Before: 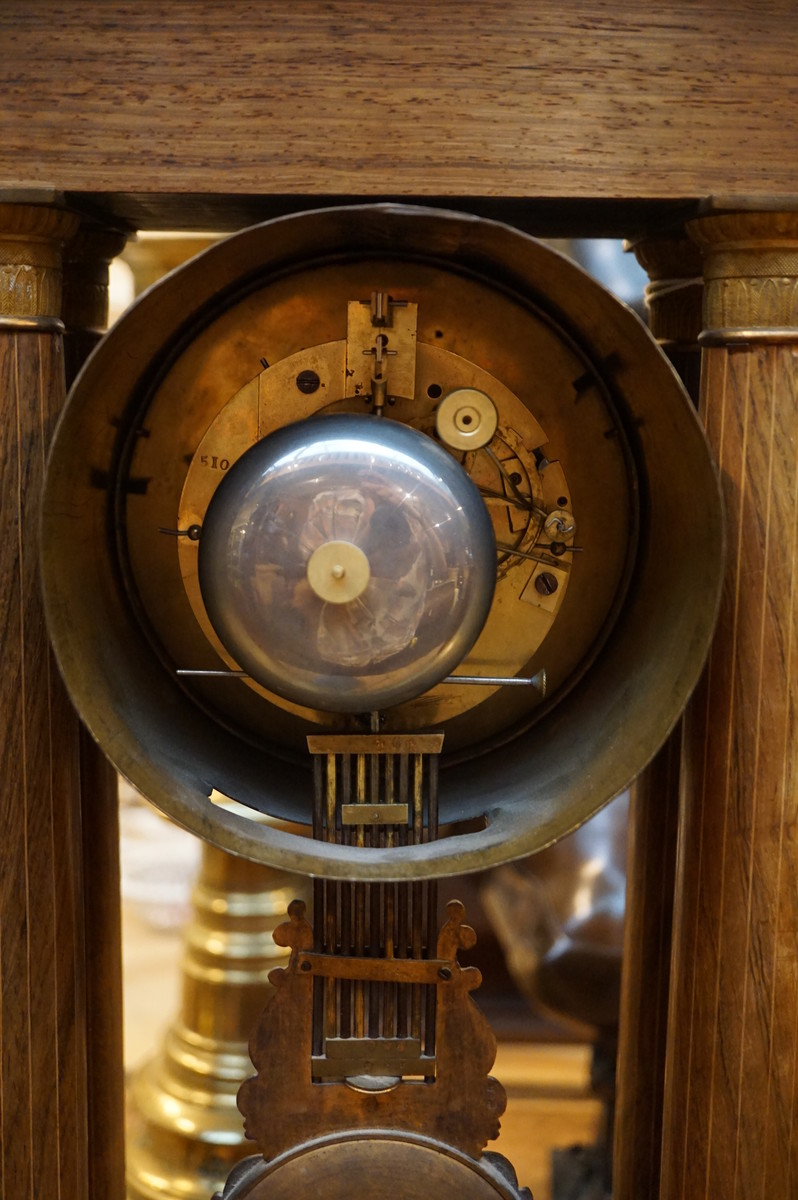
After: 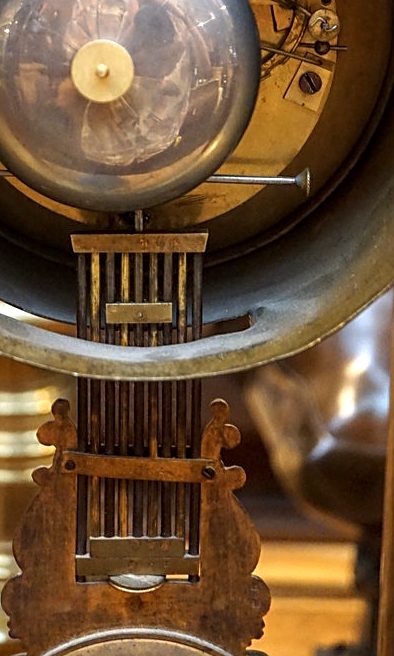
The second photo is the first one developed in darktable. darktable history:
exposure: exposure 0.6 EV, compensate highlight preservation false
crop: left 29.672%, top 41.786%, right 20.851%, bottom 3.487%
local contrast: on, module defaults
sharpen: on, module defaults
